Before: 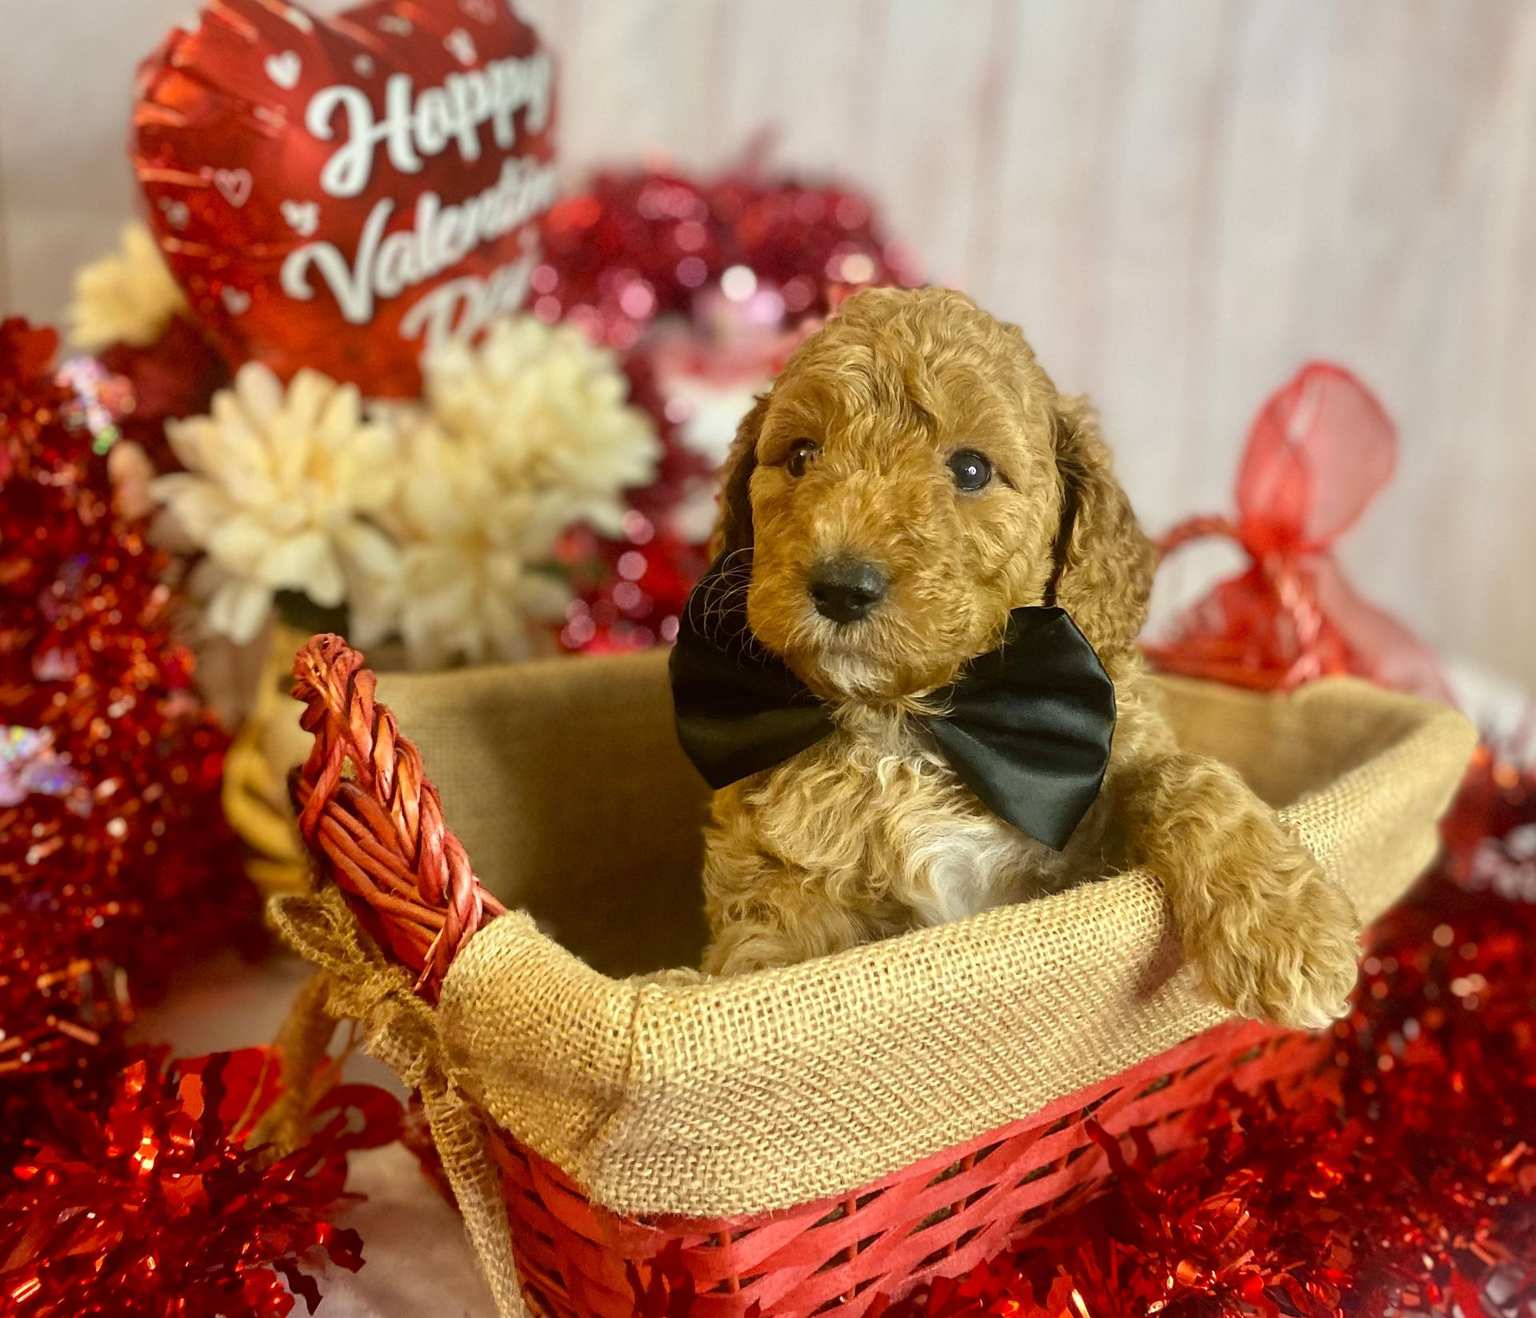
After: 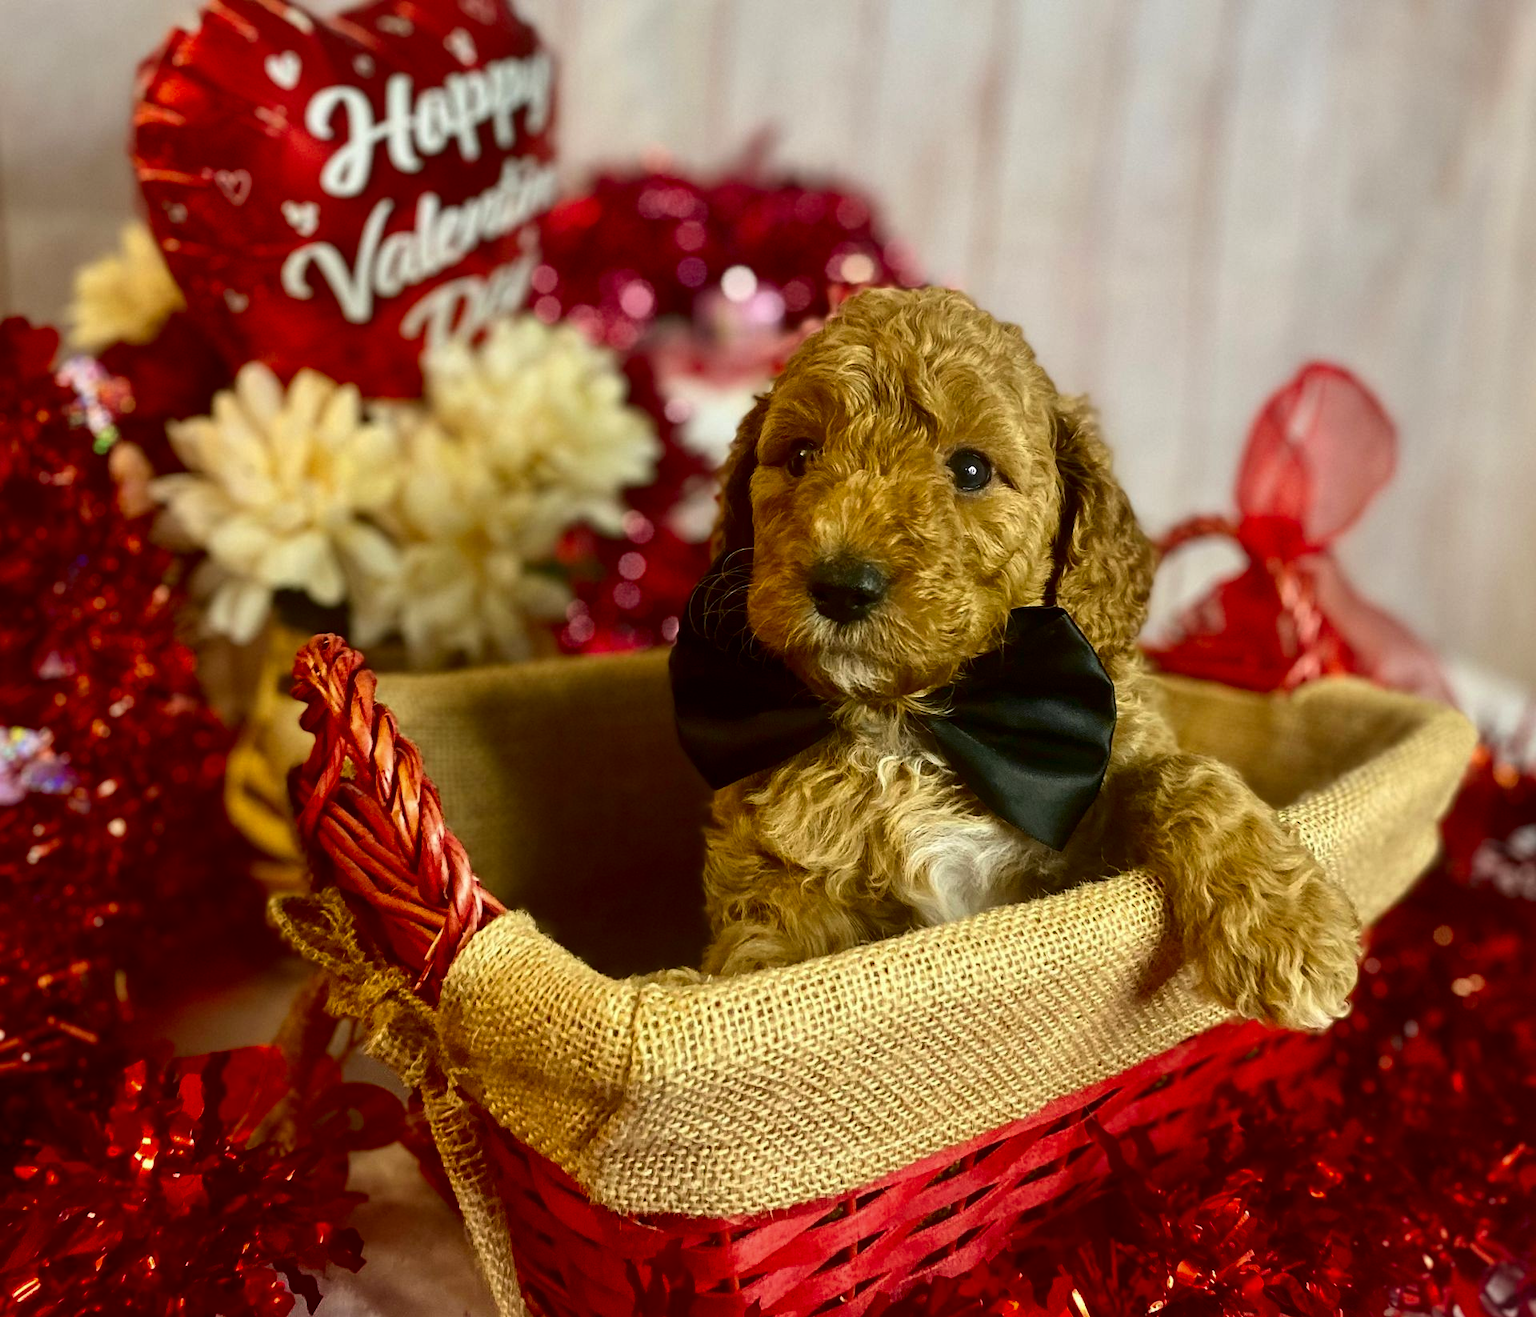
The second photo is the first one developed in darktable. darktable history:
contrast brightness saturation: contrast 0.128, brightness -0.227, saturation 0.147
